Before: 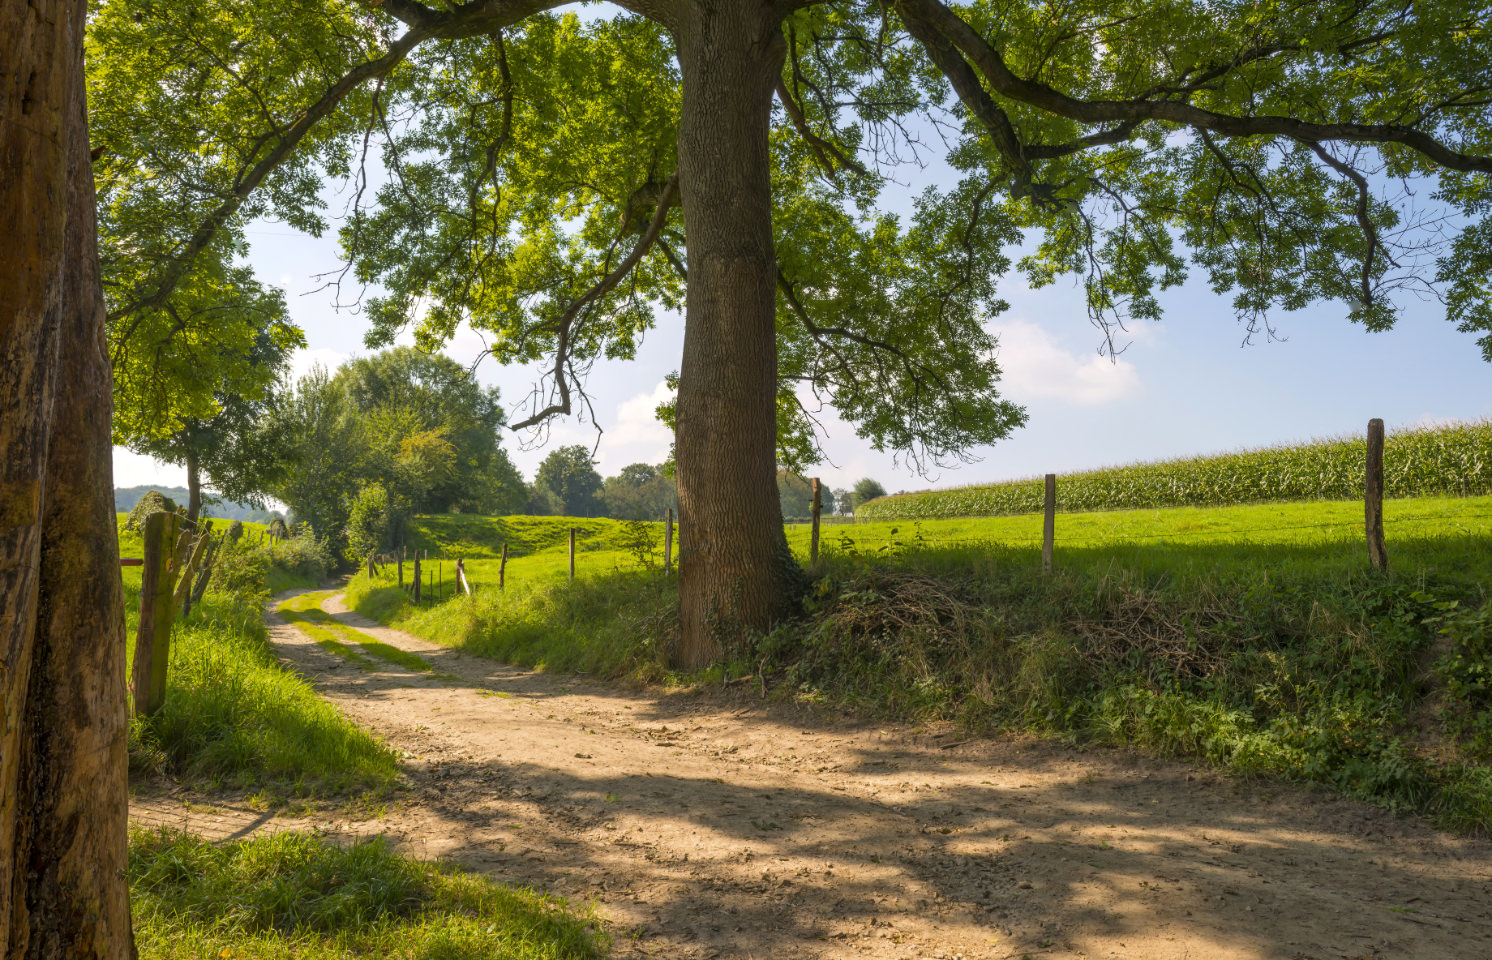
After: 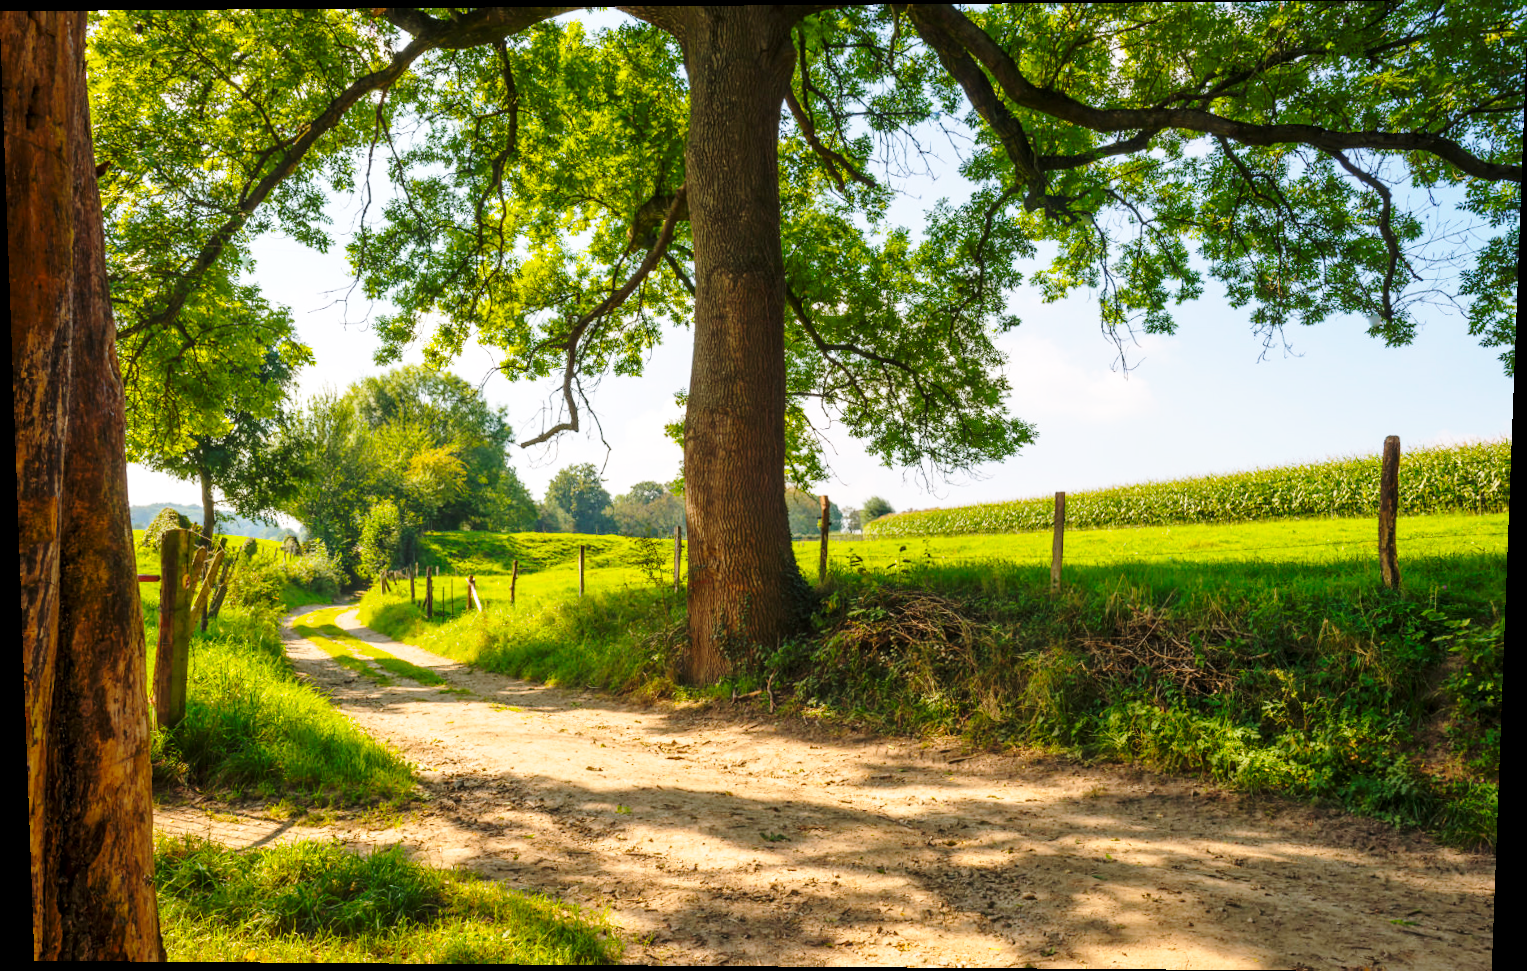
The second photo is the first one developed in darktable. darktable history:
base curve: curves: ch0 [(0, 0) (0.036, 0.037) (0.121, 0.228) (0.46, 0.76) (0.859, 0.983) (1, 1)], preserve colors none
rotate and perspective: lens shift (vertical) 0.048, lens shift (horizontal) -0.024, automatic cropping off
